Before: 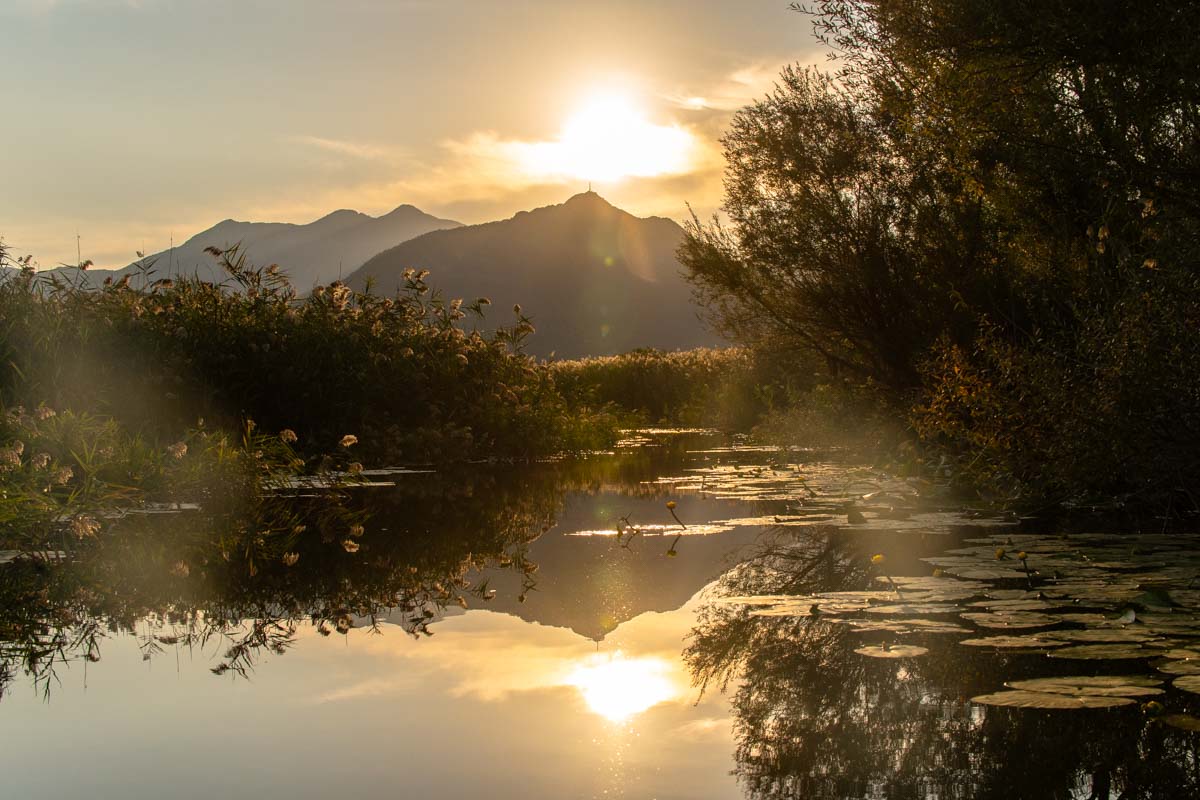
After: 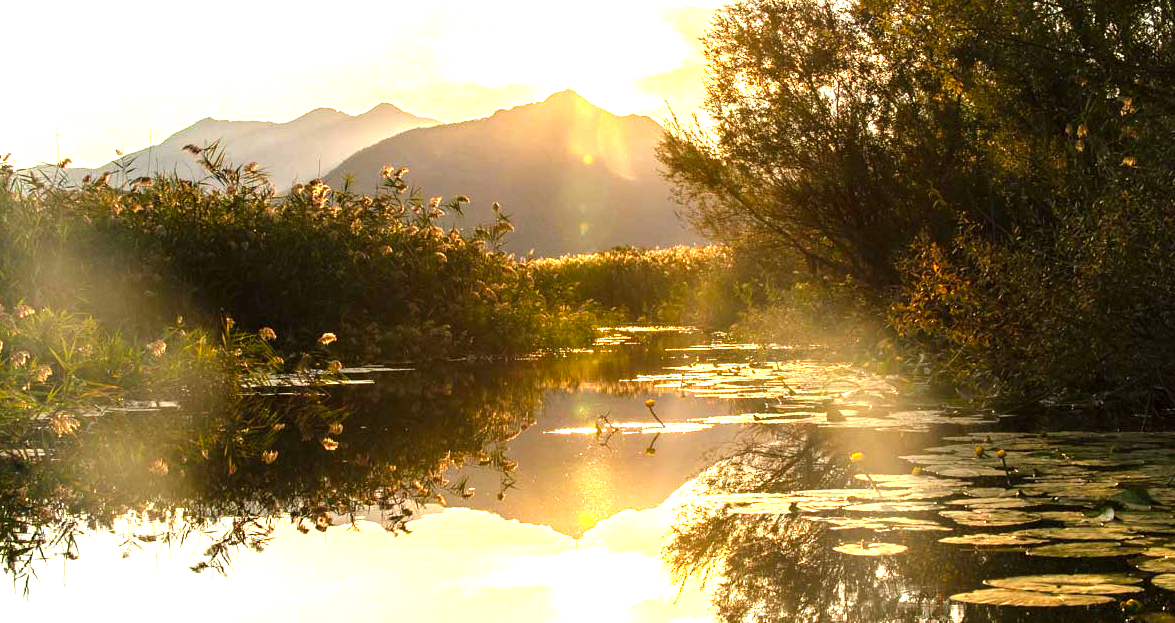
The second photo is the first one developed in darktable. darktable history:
color balance: contrast 8.5%, output saturation 105%
exposure: black level correction 0, exposure 1.675 EV, compensate exposure bias true, compensate highlight preservation false
crop and rotate: left 1.814%, top 12.818%, right 0.25%, bottom 9.225%
